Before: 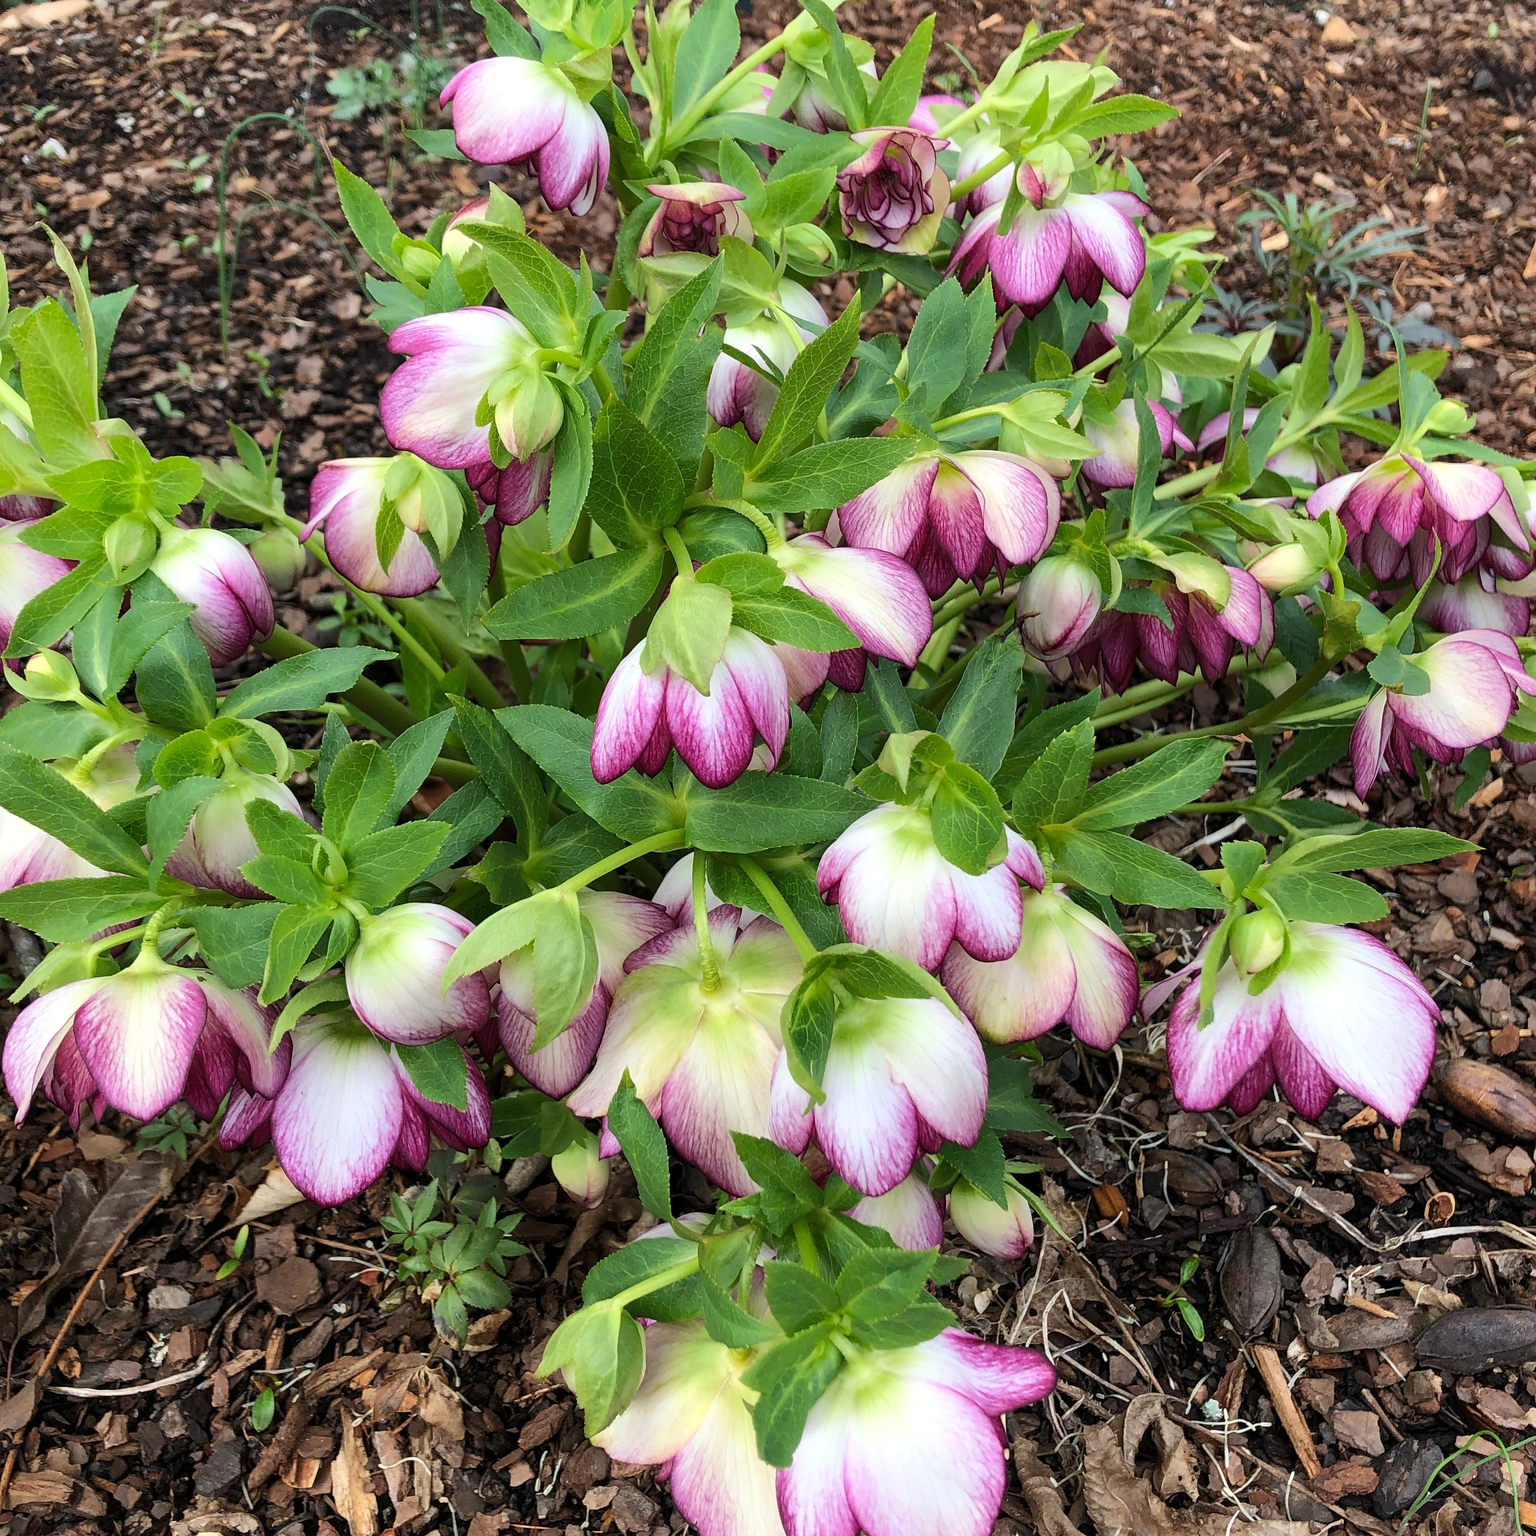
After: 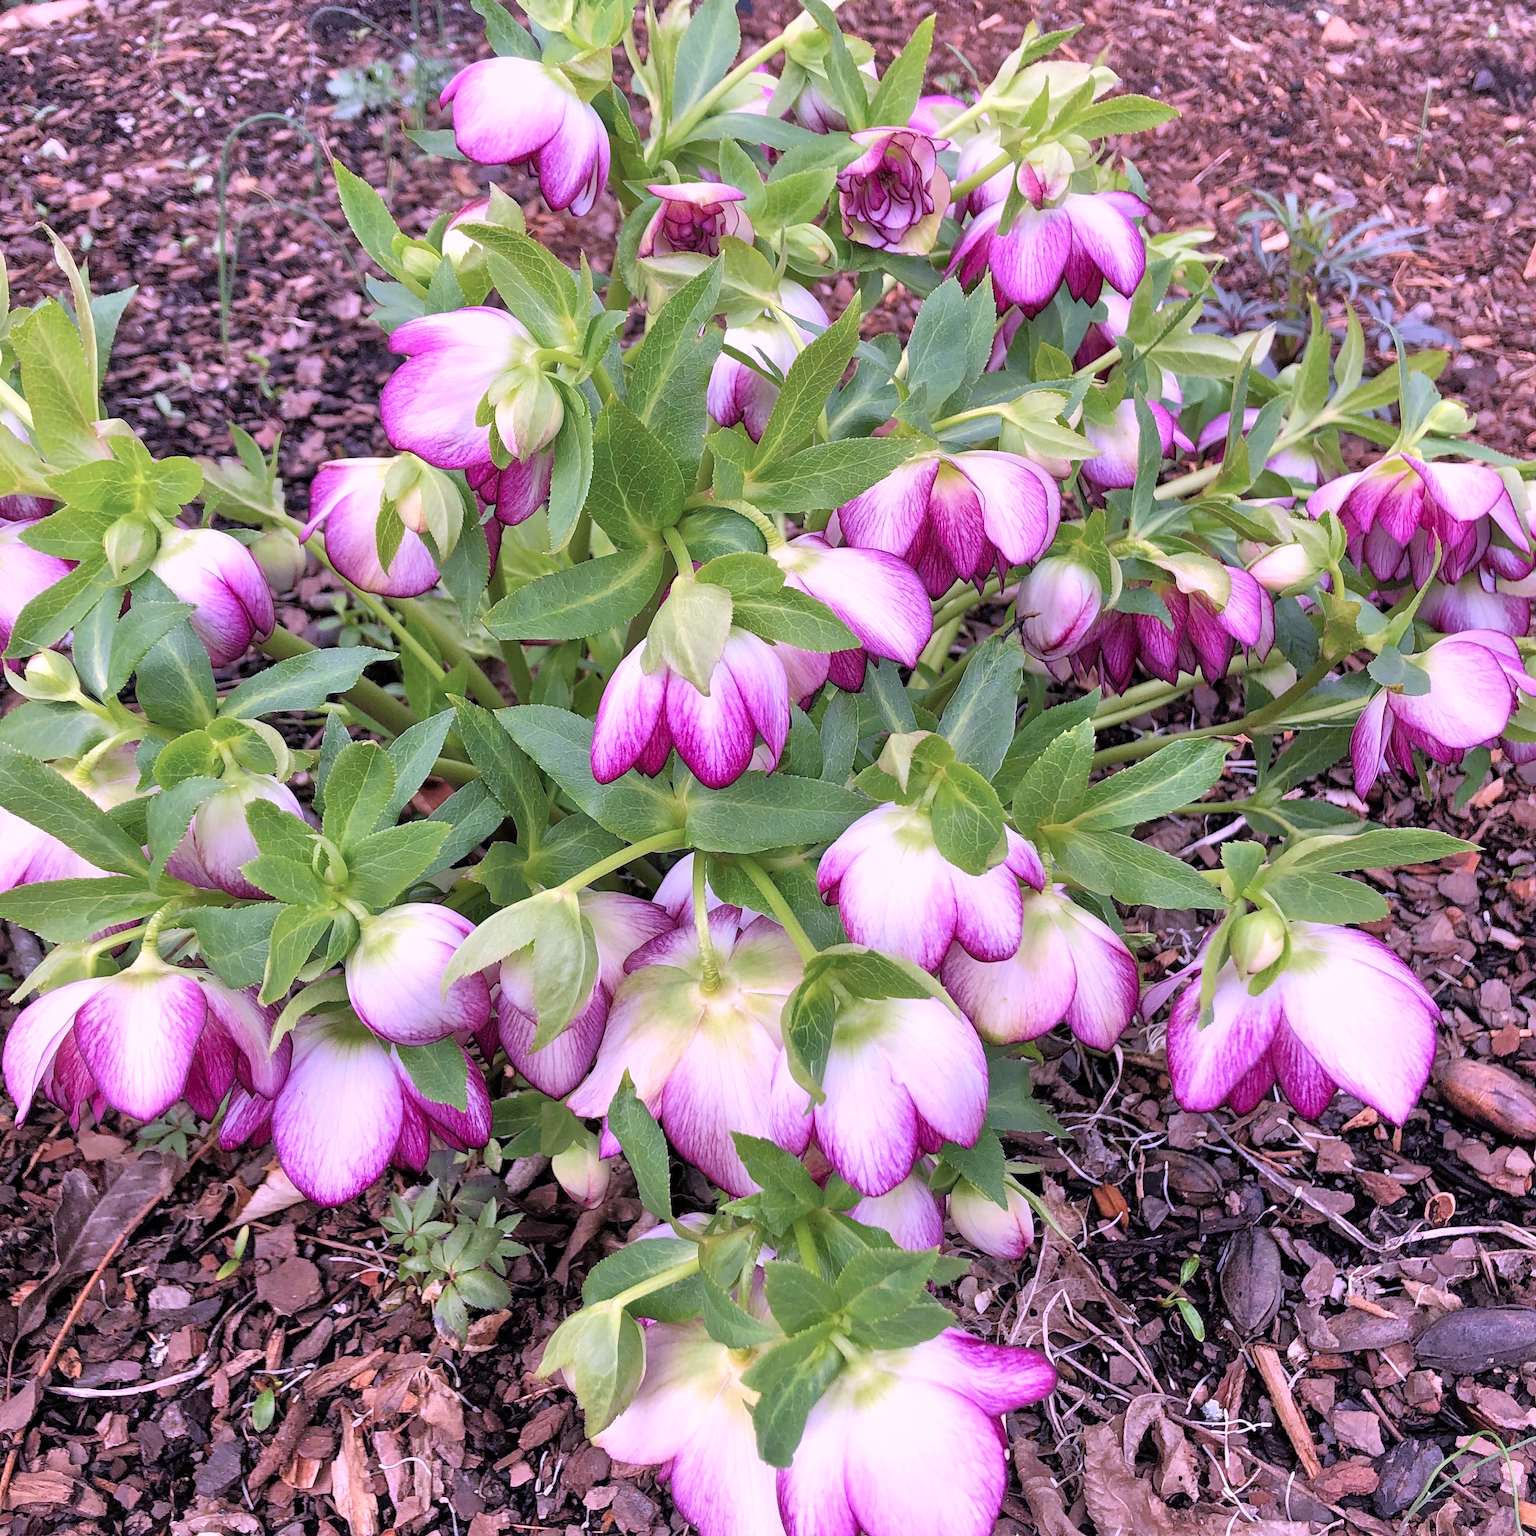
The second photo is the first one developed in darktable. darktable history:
tone equalizer: -7 EV 0.152 EV, -6 EV 0.595 EV, -5 EV 1.14 EV, -4 EV 1.33 EV, -3 EV 1.13 EV, -2 EV 0.6 EV, -1 EV 0.167 EV
color calibration: output R [1.107, -0.012, -0.003, 0], output B [0, 0, 1.308, 0], x 0.38, y 0.39, temperature 4076.27 K
